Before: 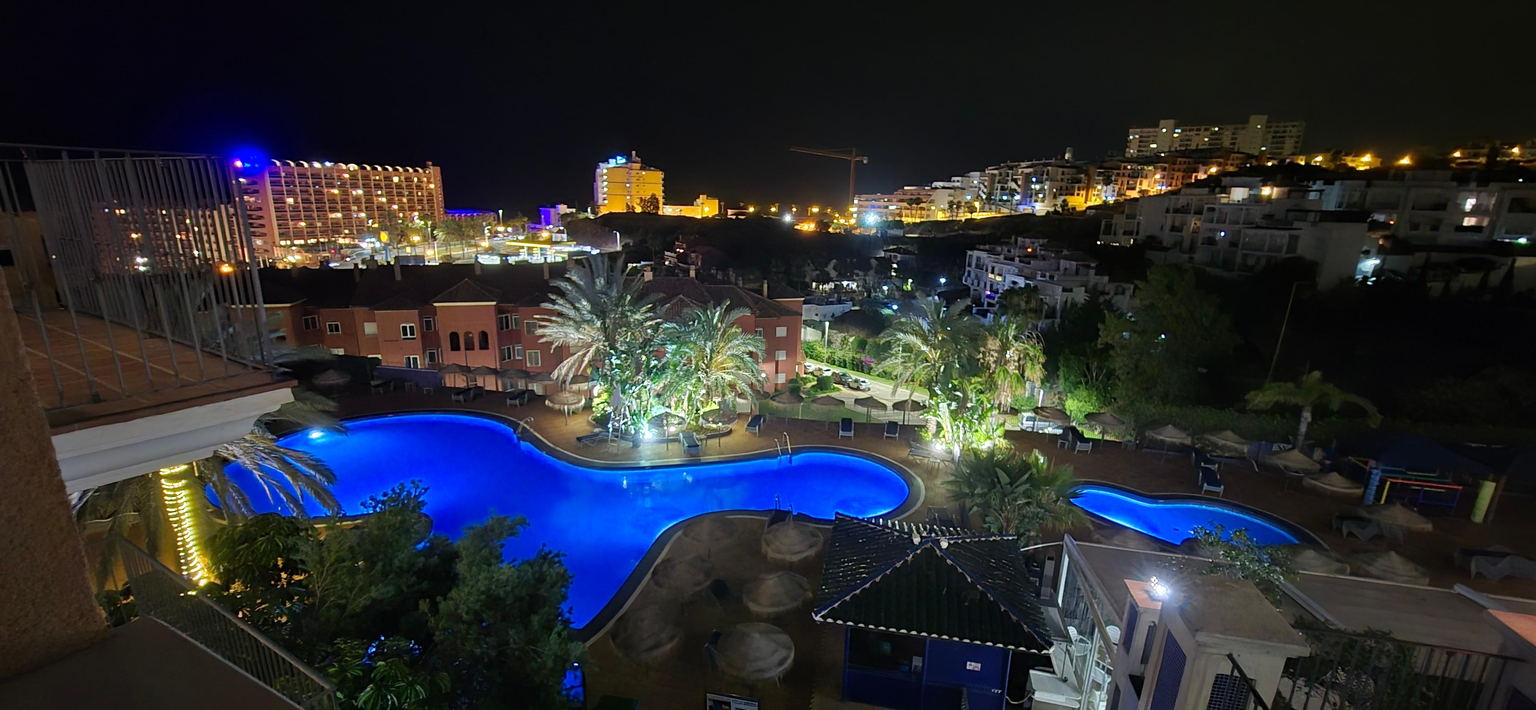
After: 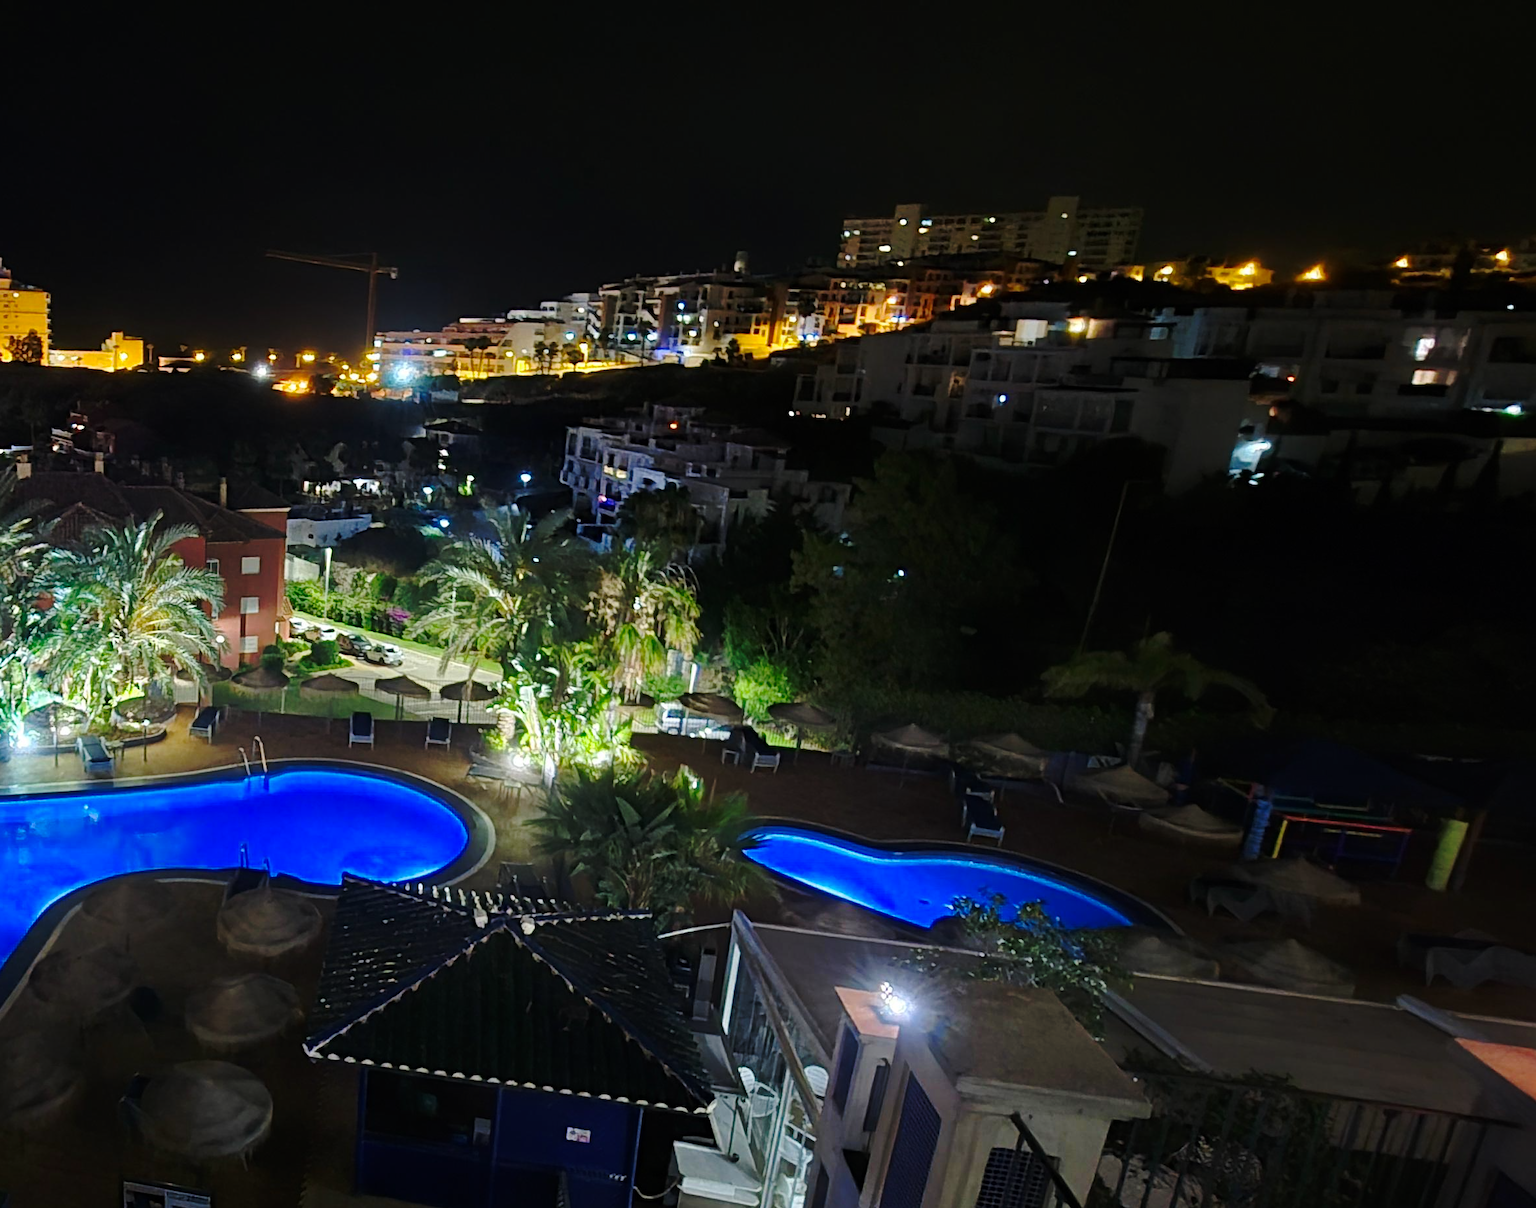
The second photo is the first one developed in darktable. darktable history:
crop: left 41.308%
base curve: curves: ch0 [(0, 0) (0.073, 0.04) (0.157, 0.139) (0.492, 0.492) (0.758, 0.758) (1, 1)], preserve colors none
